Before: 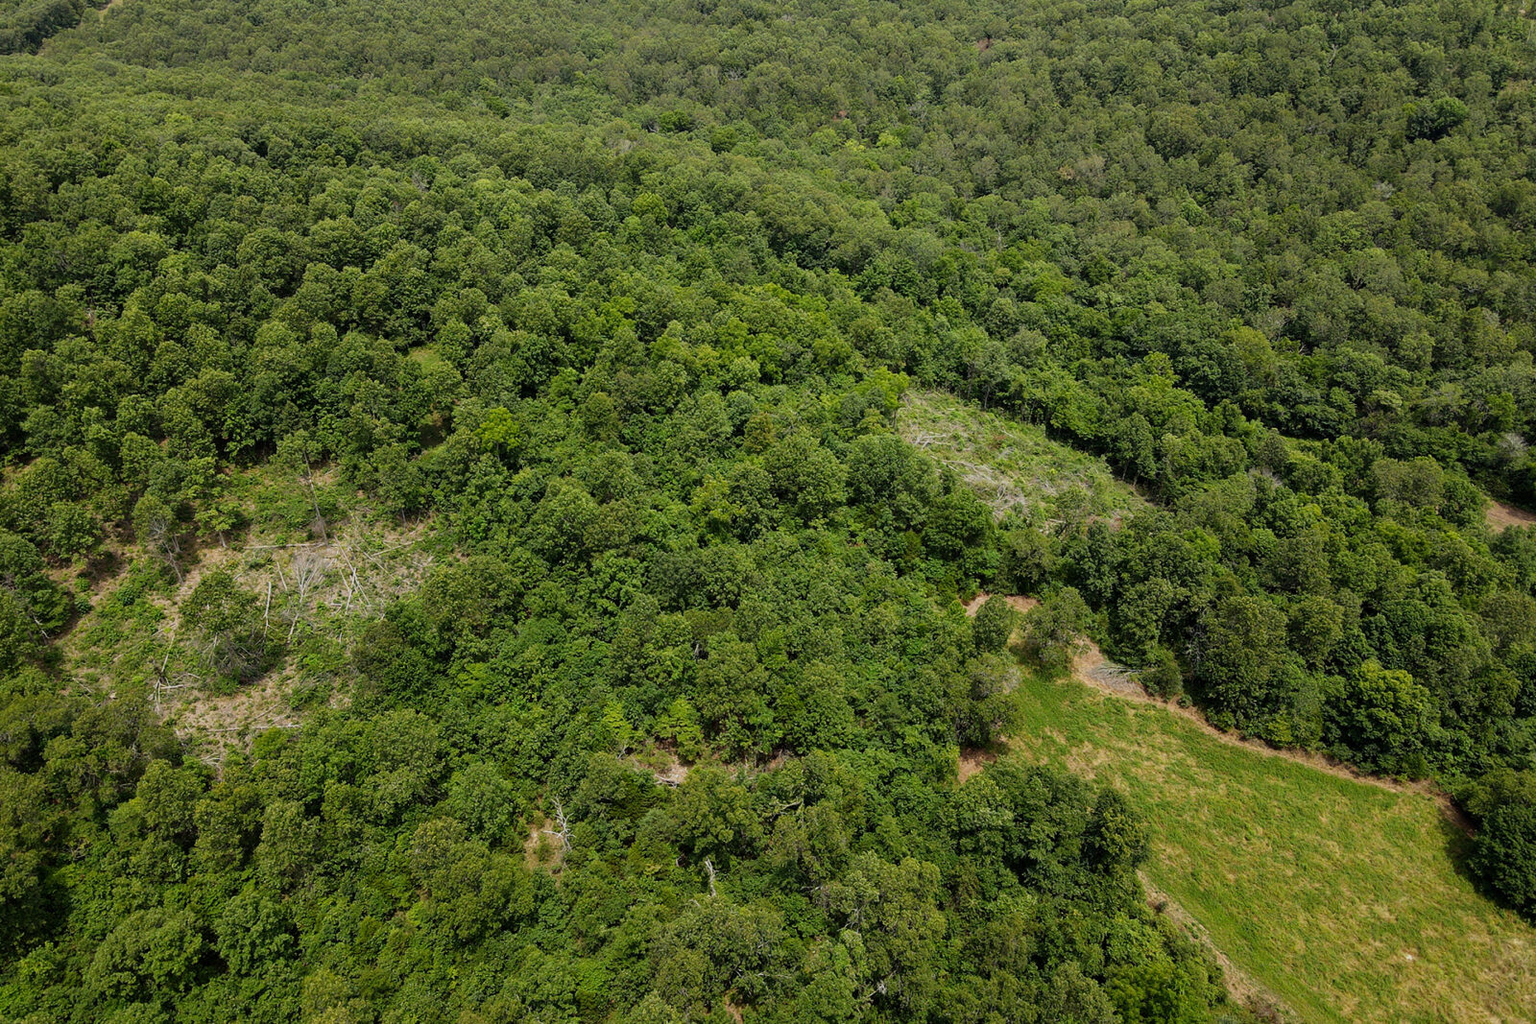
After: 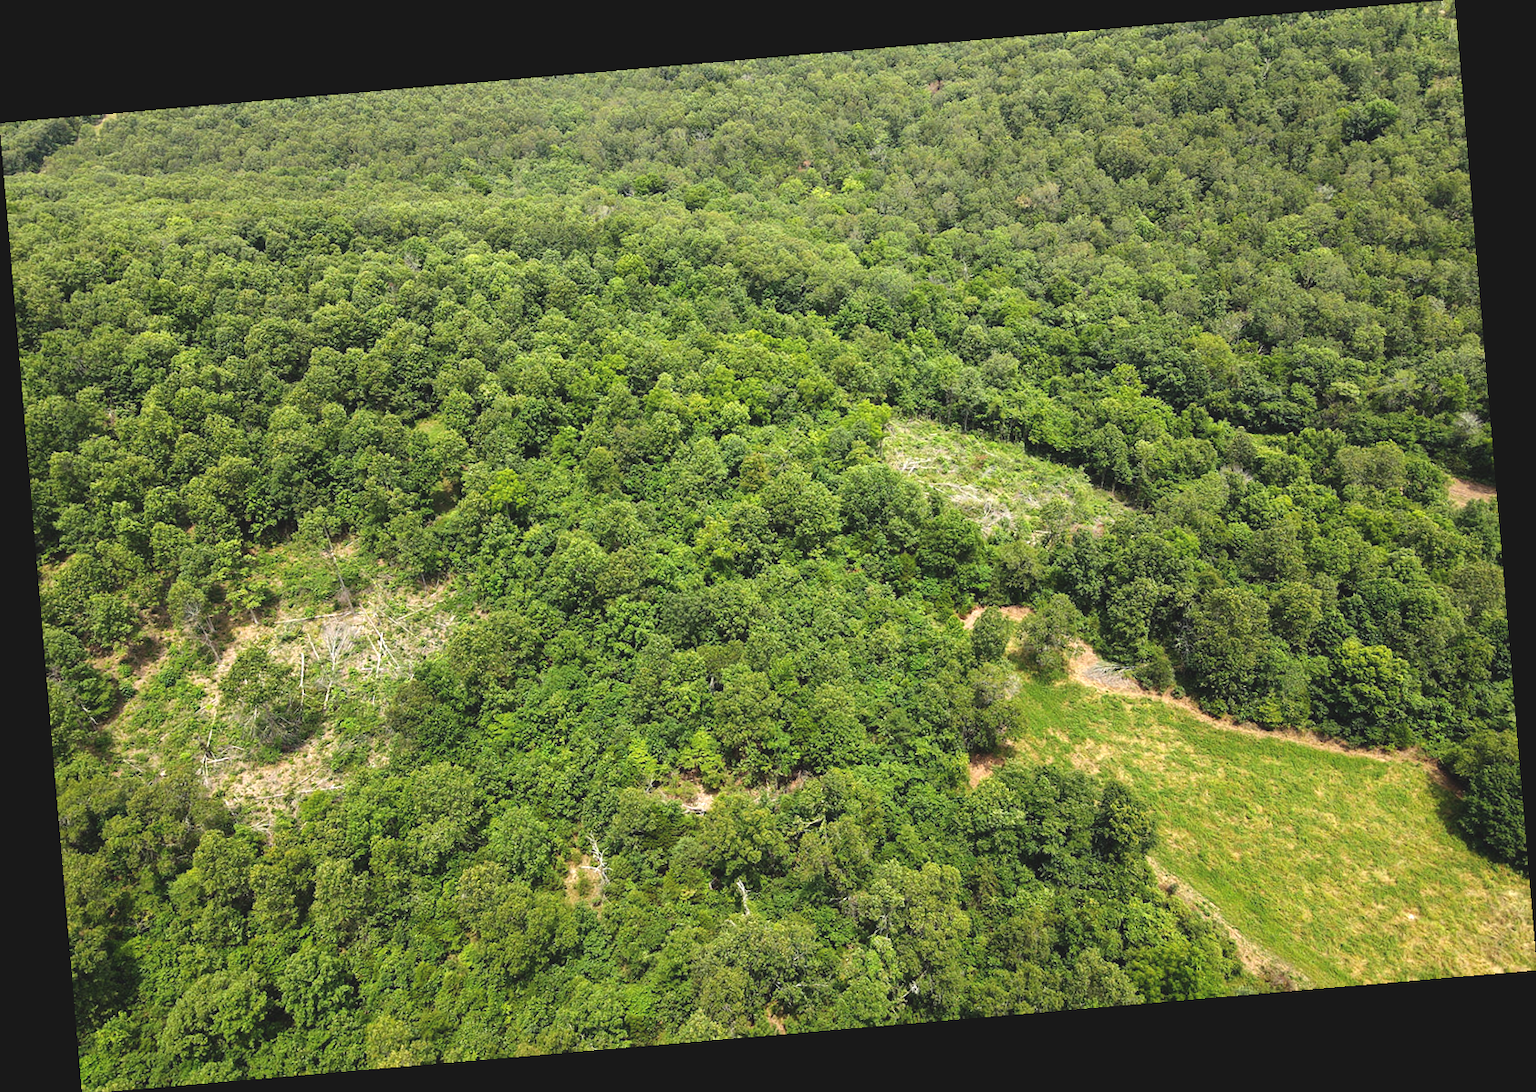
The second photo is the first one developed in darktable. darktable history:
exposure: black level correction -0.005, exposure 1 EV, compensate highlight preservation false
rotate and perspective: rotation -4.86°, automatic cropping off
